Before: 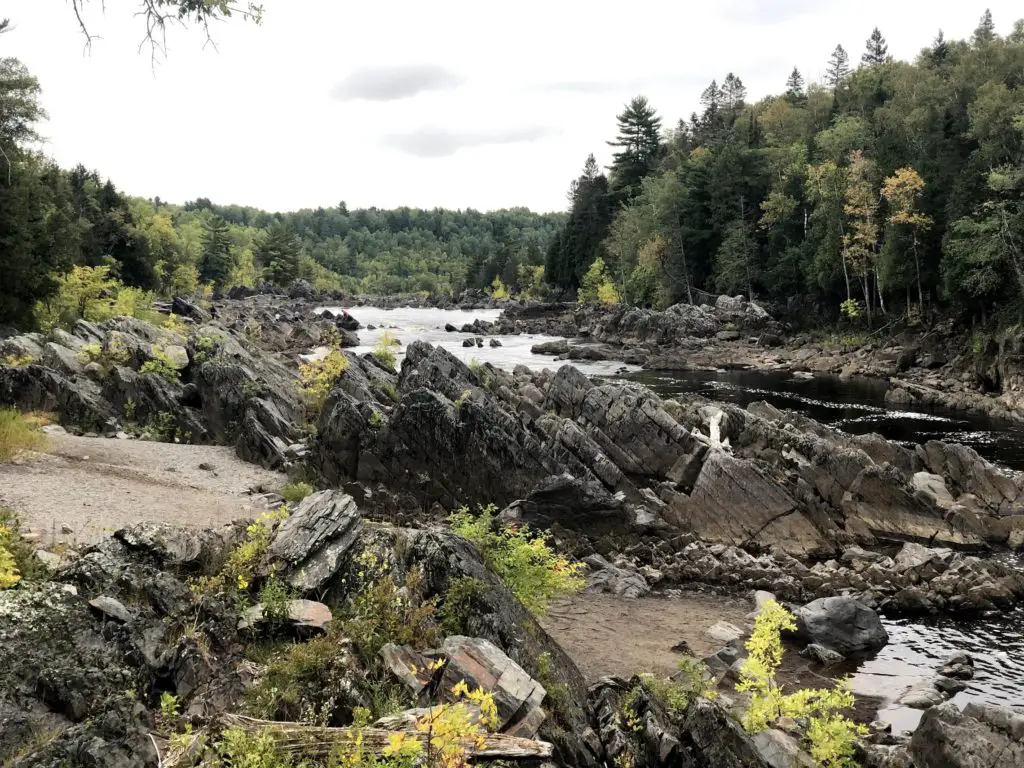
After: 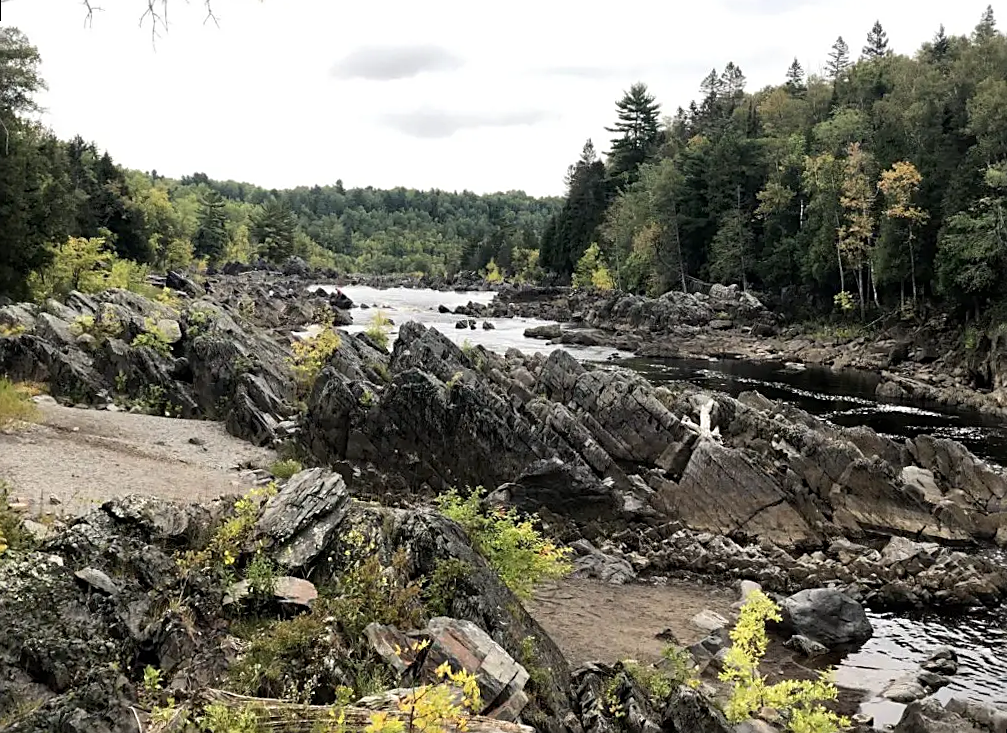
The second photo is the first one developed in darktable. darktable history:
sharpen: on, module defaults
rotate and perspective: rotation 1.57°, crop left 0.018, crop right 0.982, crop top 0.039, crop bottom 0.961
